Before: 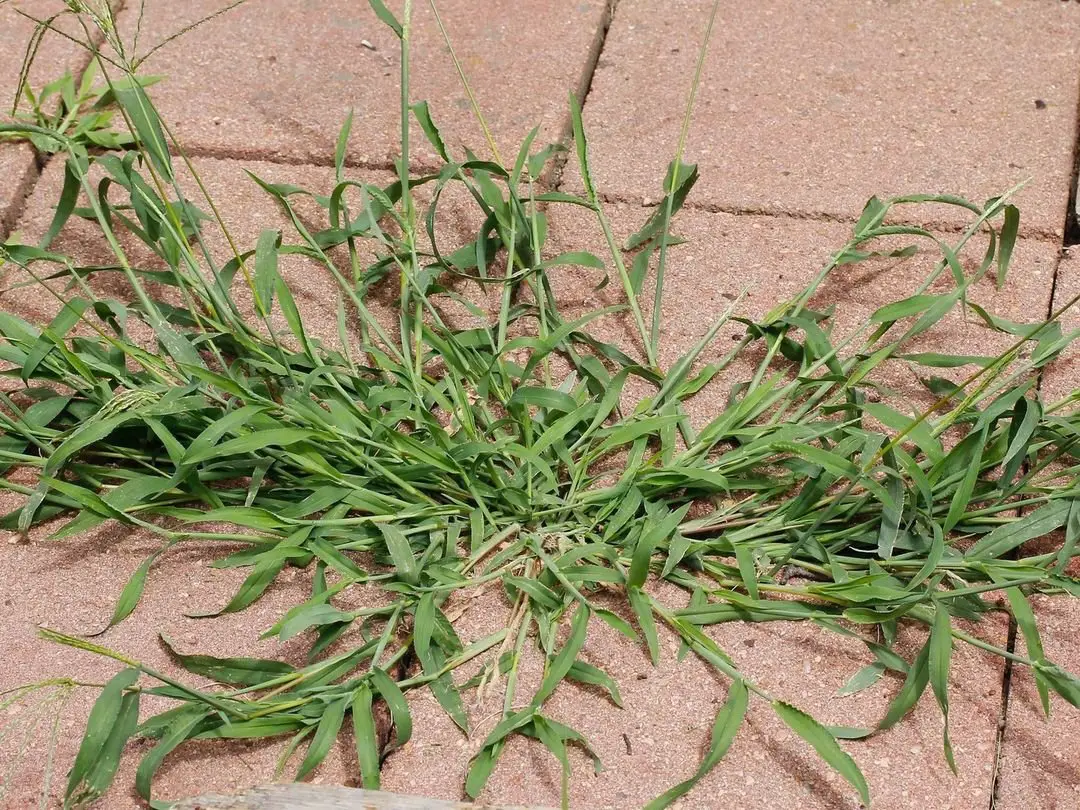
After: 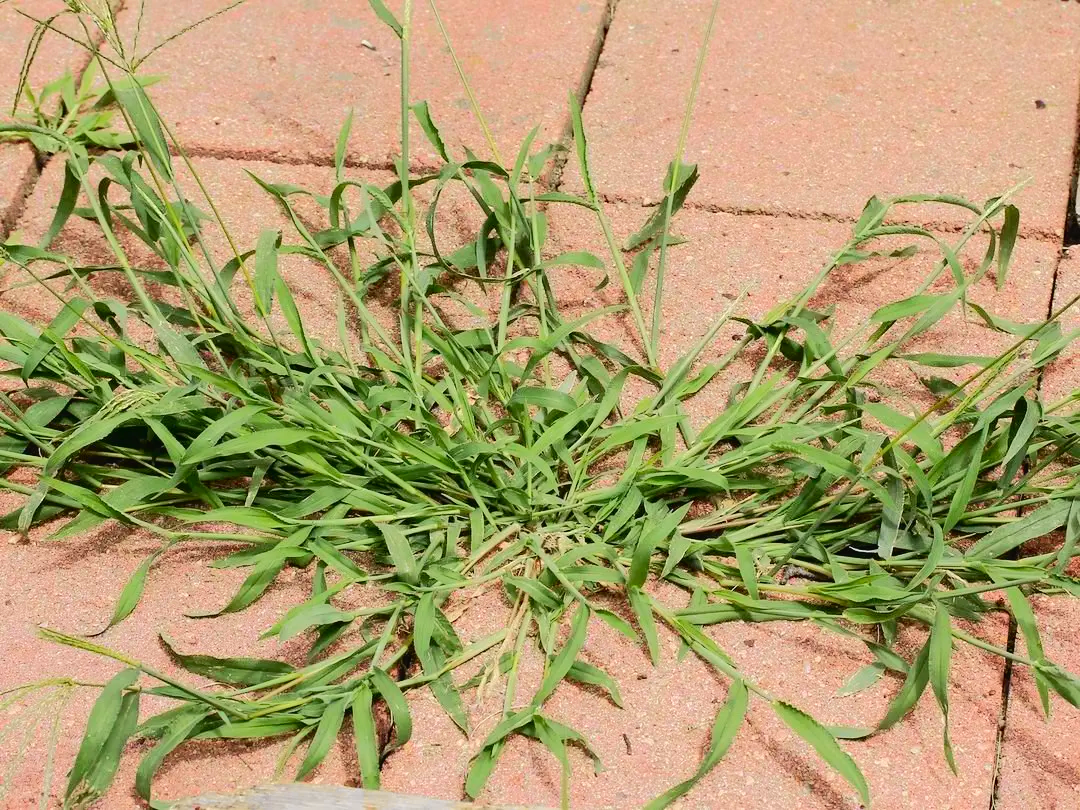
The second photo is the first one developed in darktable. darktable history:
tone curve: curves: ch0 [(0, 0.019) (0.066, 0.054) (0.184, 0.184) (0.369, 0.417) (0.501, 0.586) (0.617, 0.71) (0.743, 0.787) (0.997, 0.997)]; ch1 [(0, 0) (0.187, 0.156) (0.388, 0.372) (0.437, 0.428) (0.474, 0.472) (0.499, 0.5) (0.521, 0.514) (0.548, 0.567) (0.6, 0.629) (0.82, 0.831) (1, 1)]; ch2 [(0, 0) (0.234, 0.227) (0.352, 0.372) (0.459, 0.484) (0.5, 0.505) (0.518, 0.516) (0.529, 0.541) (0.56, 0.594) (0.607, 0.644) (0.74, 0.771) (0.858, 0.873) (0.999, 0.994)], color space Lab, independent channels, preserve colors none
